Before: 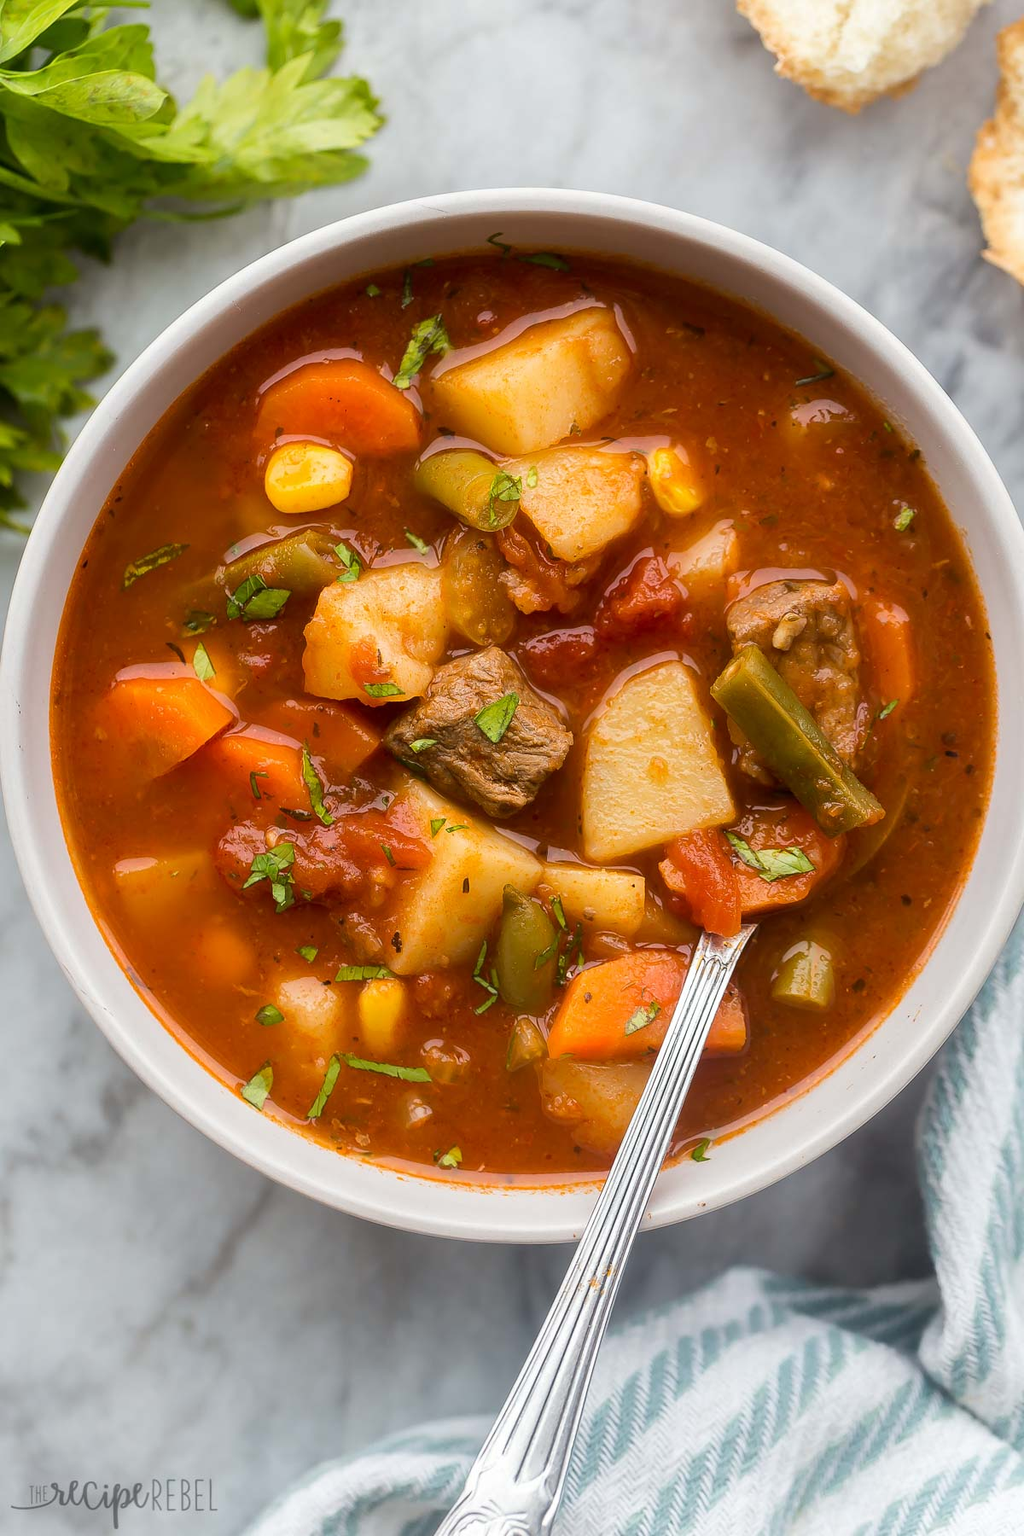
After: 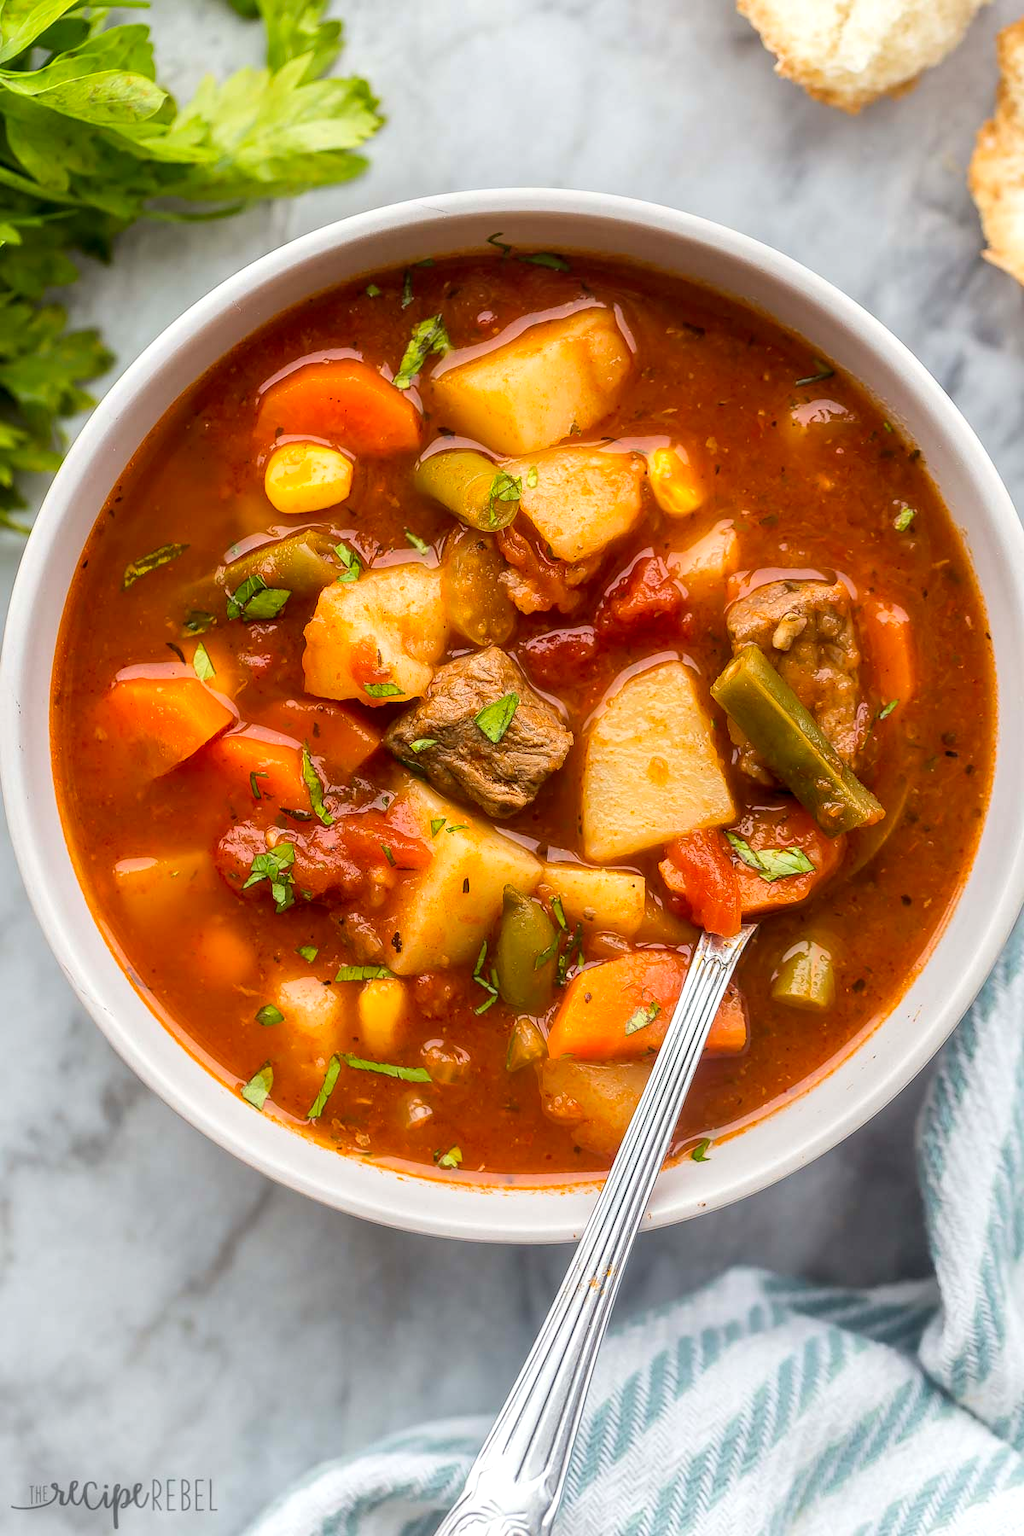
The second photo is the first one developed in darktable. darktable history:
contrast brightness saturation: contrast 0.071, brightness 0.081, saturation 0.18
local contrast: detail 130%
